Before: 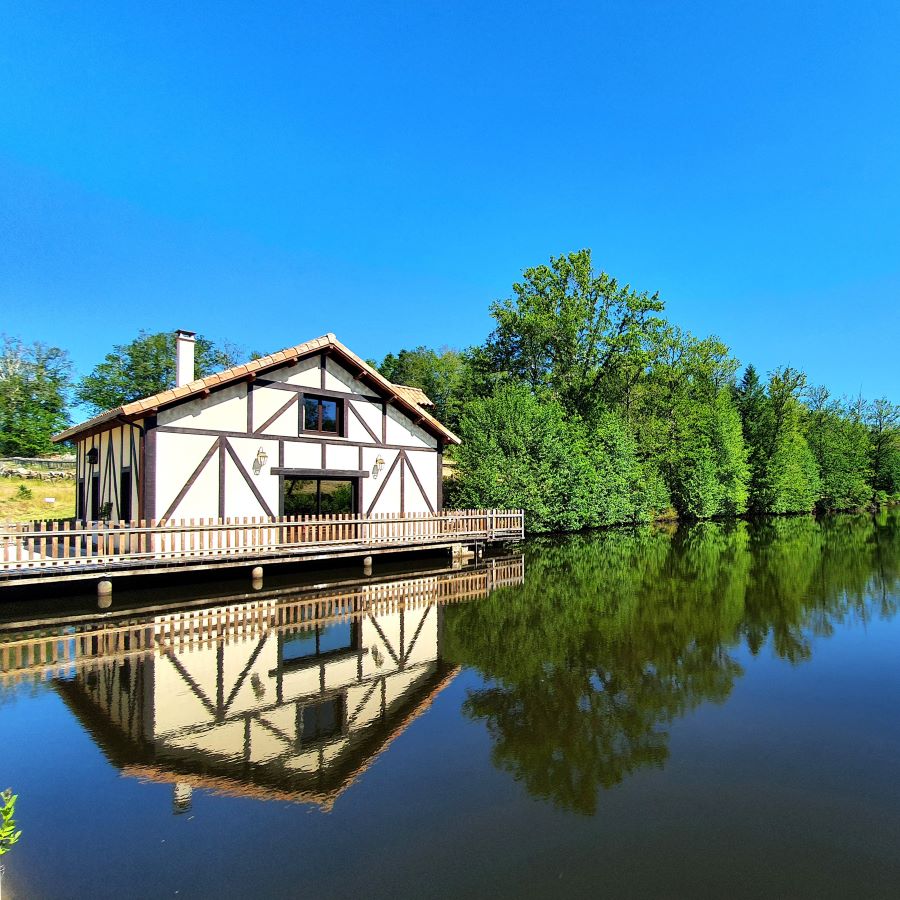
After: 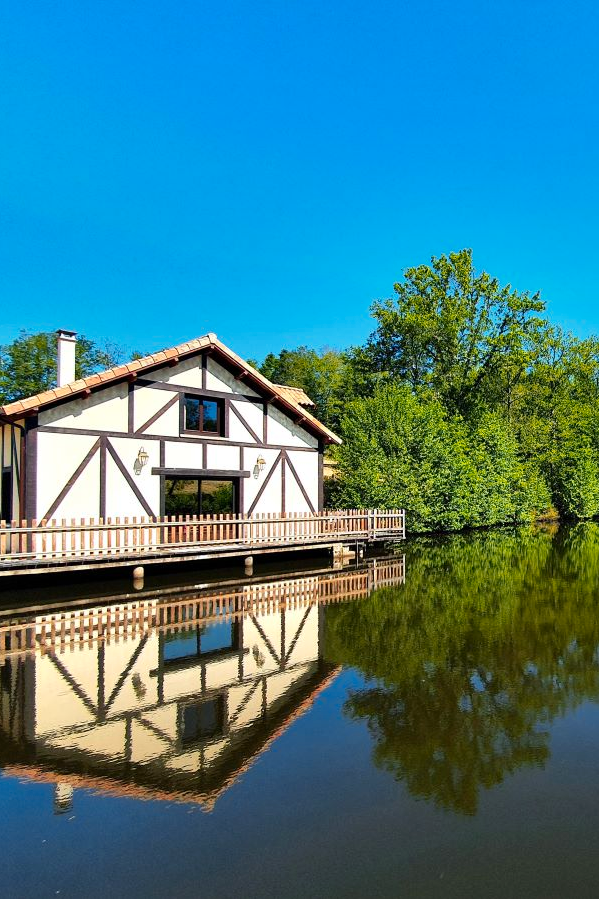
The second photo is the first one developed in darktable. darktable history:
shadows and highlights: shadows 30.62, highlights -62.56, soften with gaussian
crop and rotate: left 13.324%, right 20.063%
color zones: curves: ch1 [(0.235, 0.558) (0.75, 0.5)]; ch2 [(0.25, 0.462) (0.749, 0.457)], mix 38.49%
